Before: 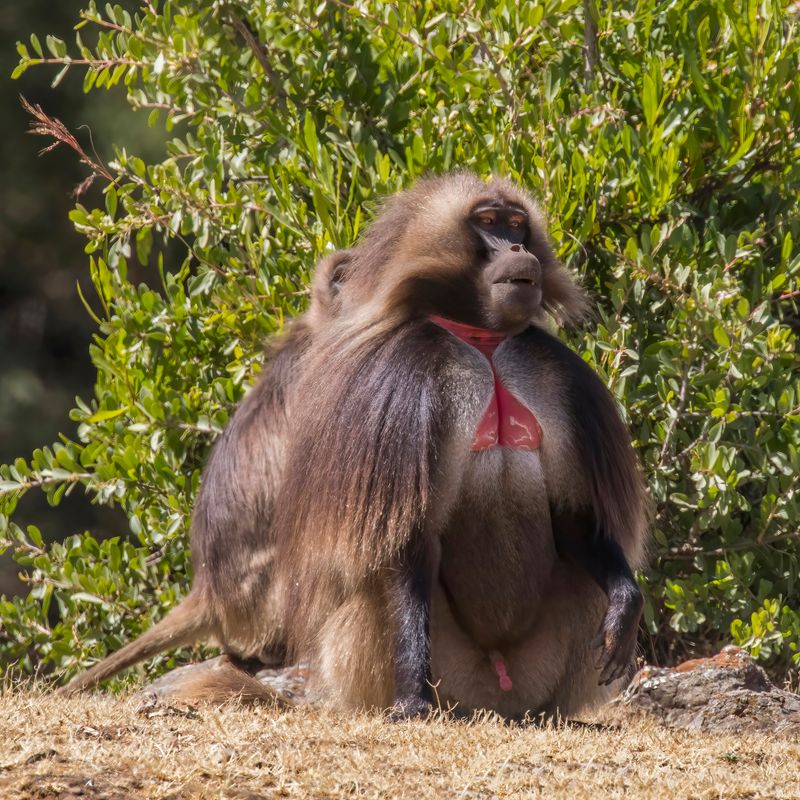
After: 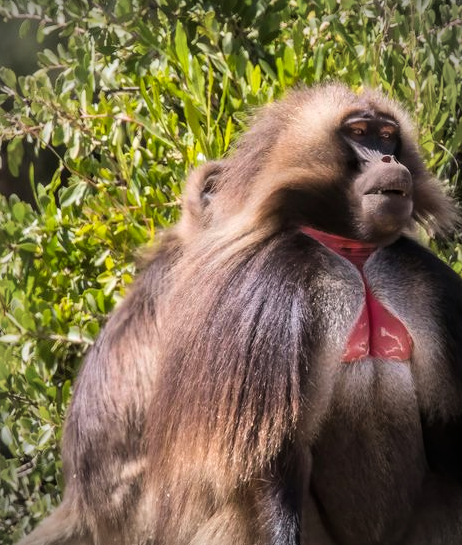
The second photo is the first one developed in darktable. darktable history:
tone curve: curves: ch0 [(0, 0) (0.004, 0.001) (0.133, 0.112) (0.325, 0.362) (0.832, 0.893) (1, 1)], color space Lab, linked channels, preserve colors none
vignetting: automatic ratio true
color balance rgb: shadows lift › luminance -10%, highlights gain › luminance 10%, saturation formula JzAzBz (2021)
crop: left 16.202%, top 11.208%, right 26.045%, bottom 20.557%
